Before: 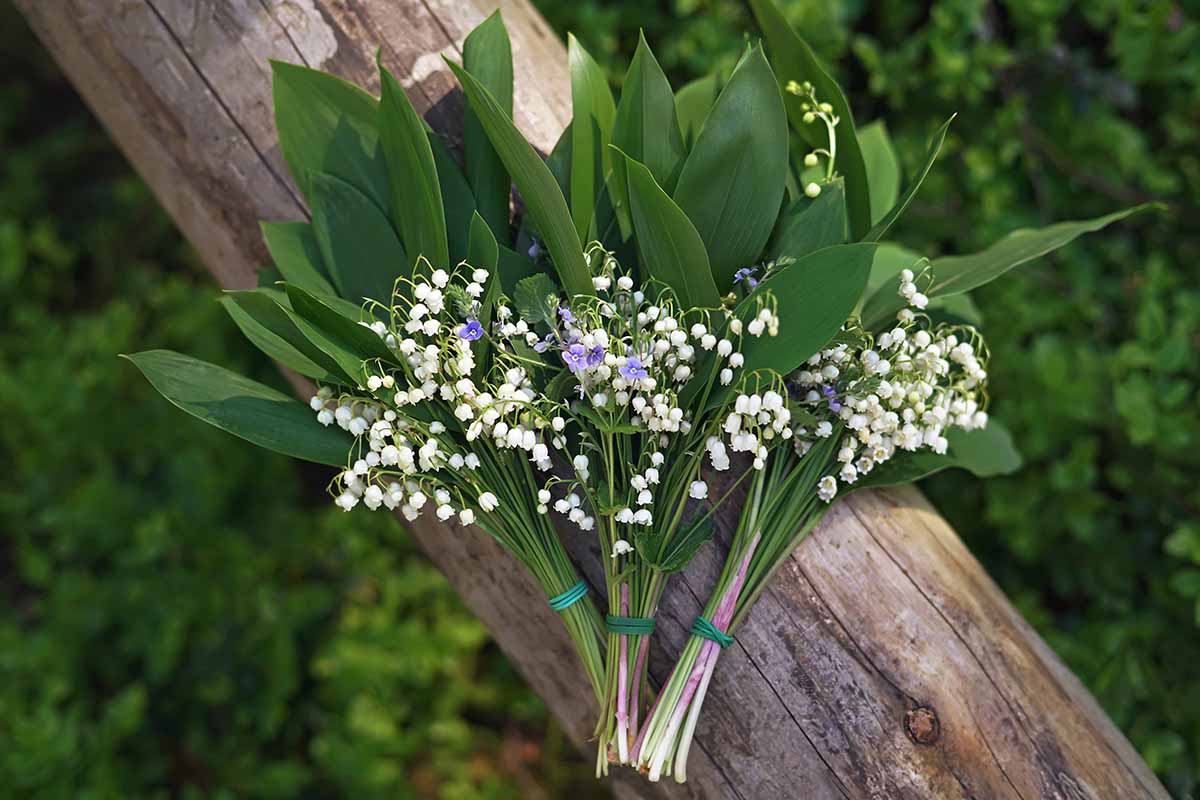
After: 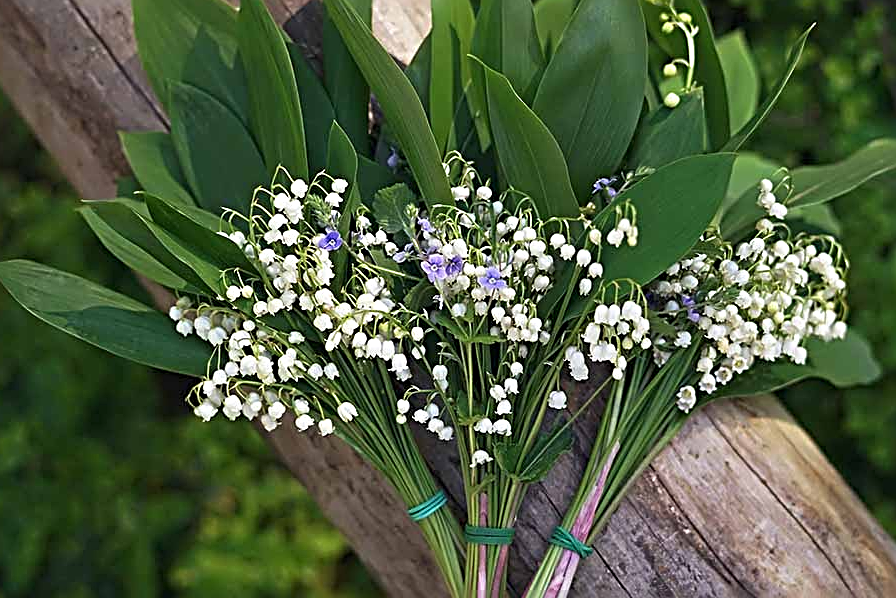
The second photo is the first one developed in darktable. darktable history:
sharpen: radius 3.025, amount 0.757
crop and rotate: left 11.831%, top 11.346%, right 13.429%, bottom 13.899%
